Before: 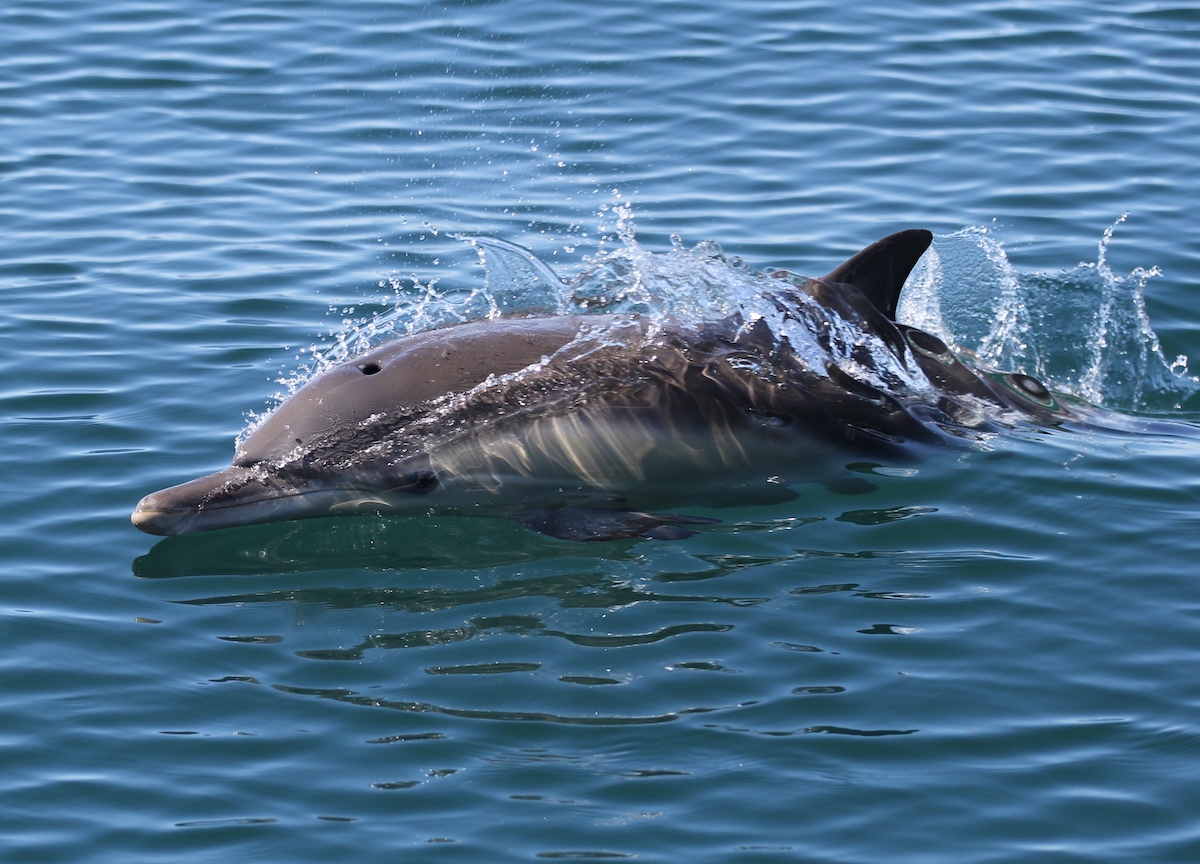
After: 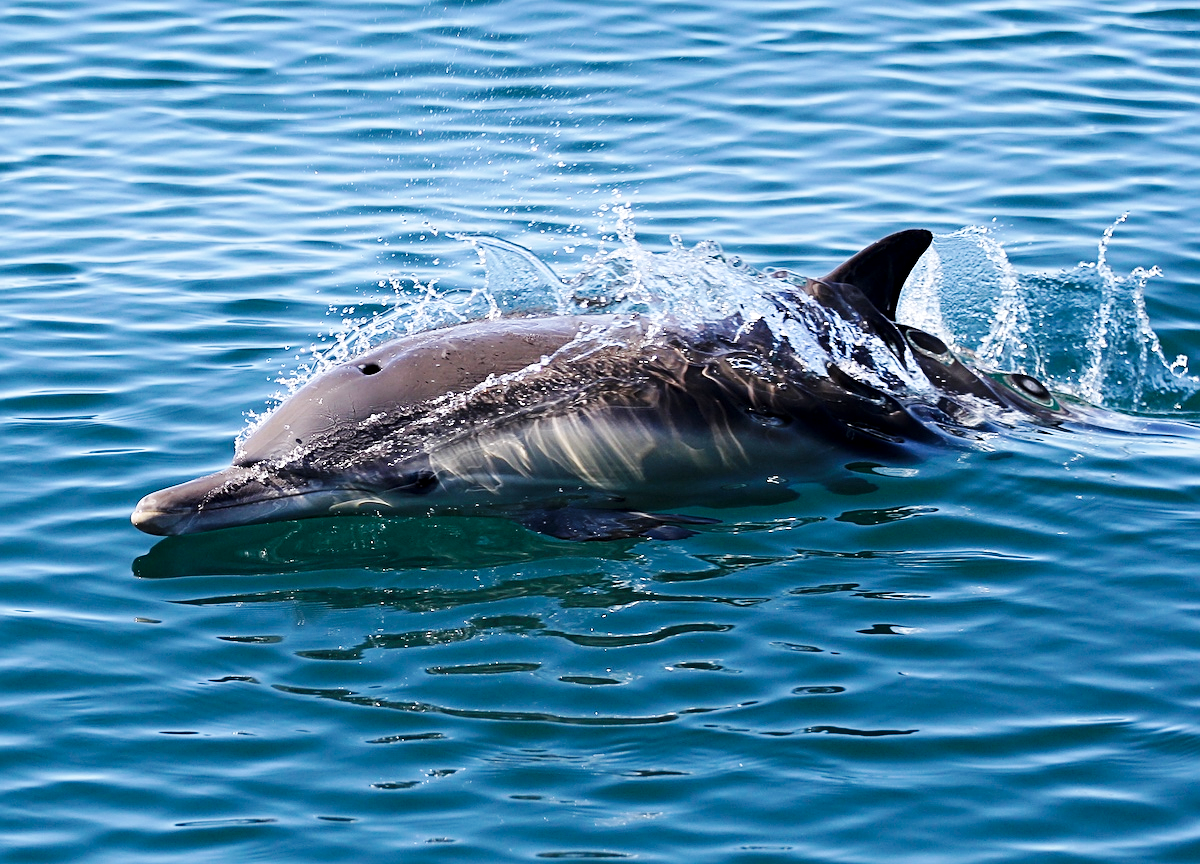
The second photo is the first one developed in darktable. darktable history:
exposure: black level correction 0.007, exposure 0.159 EV, compensate highlight preservation false
base curve: curves: ch0 [(0, 0) (0.032, 0.025) (0.121, 0.166) (0.206, 0.329) (0.605, 0.79) (1, 1)], preserve colors none
sharpen: on, module defaults
